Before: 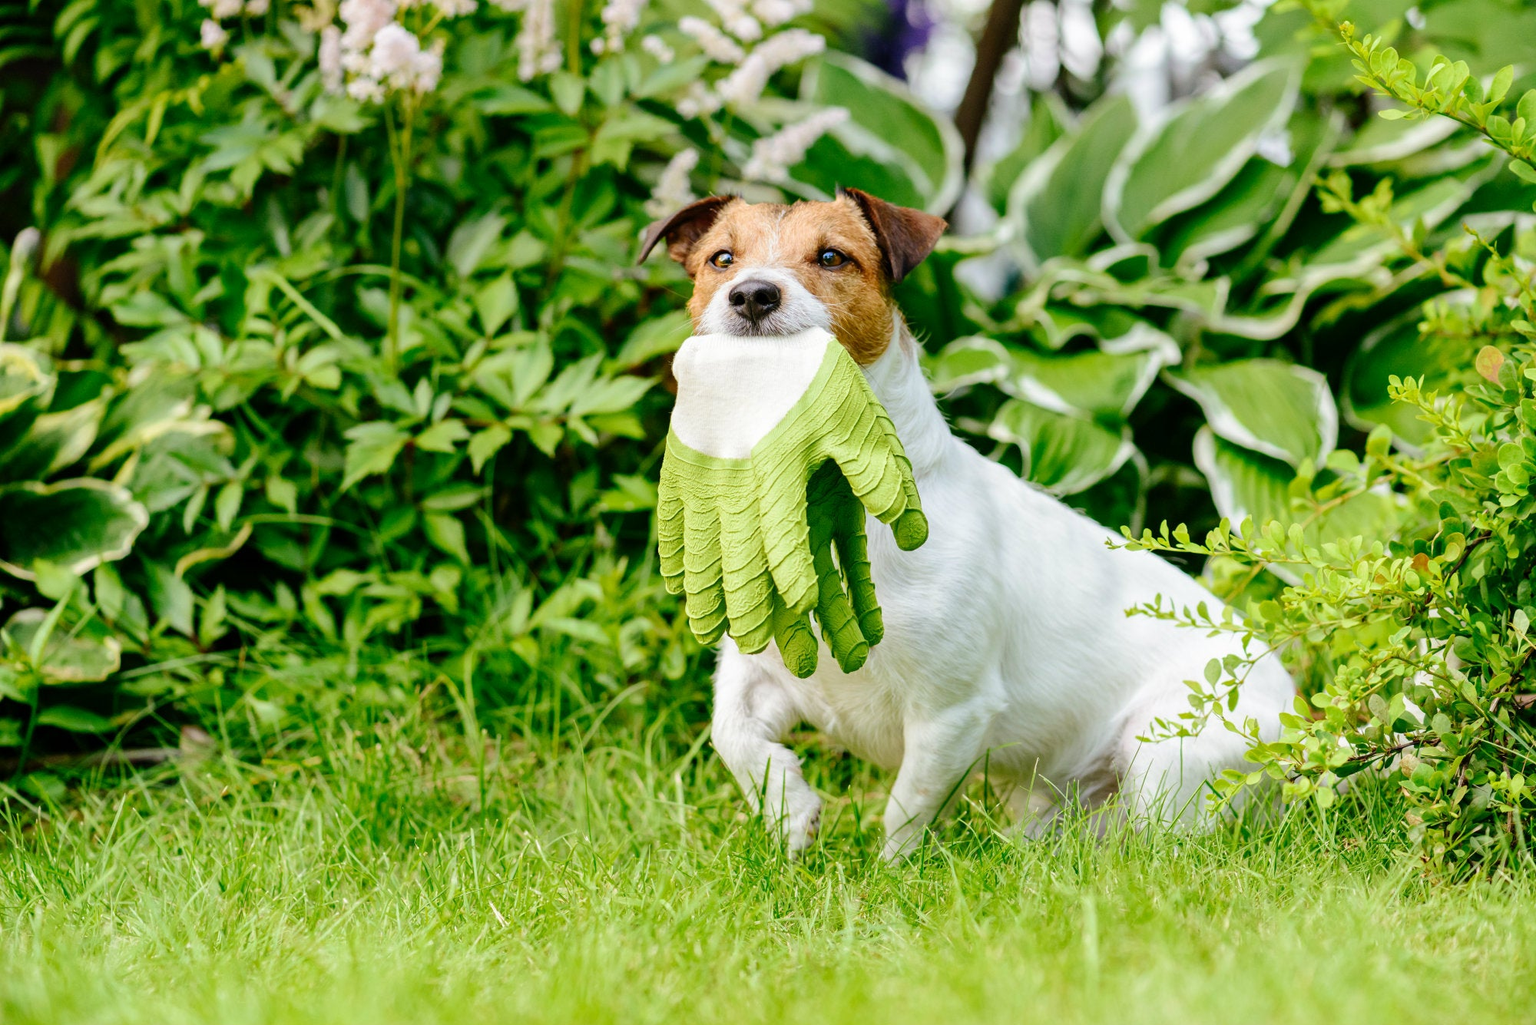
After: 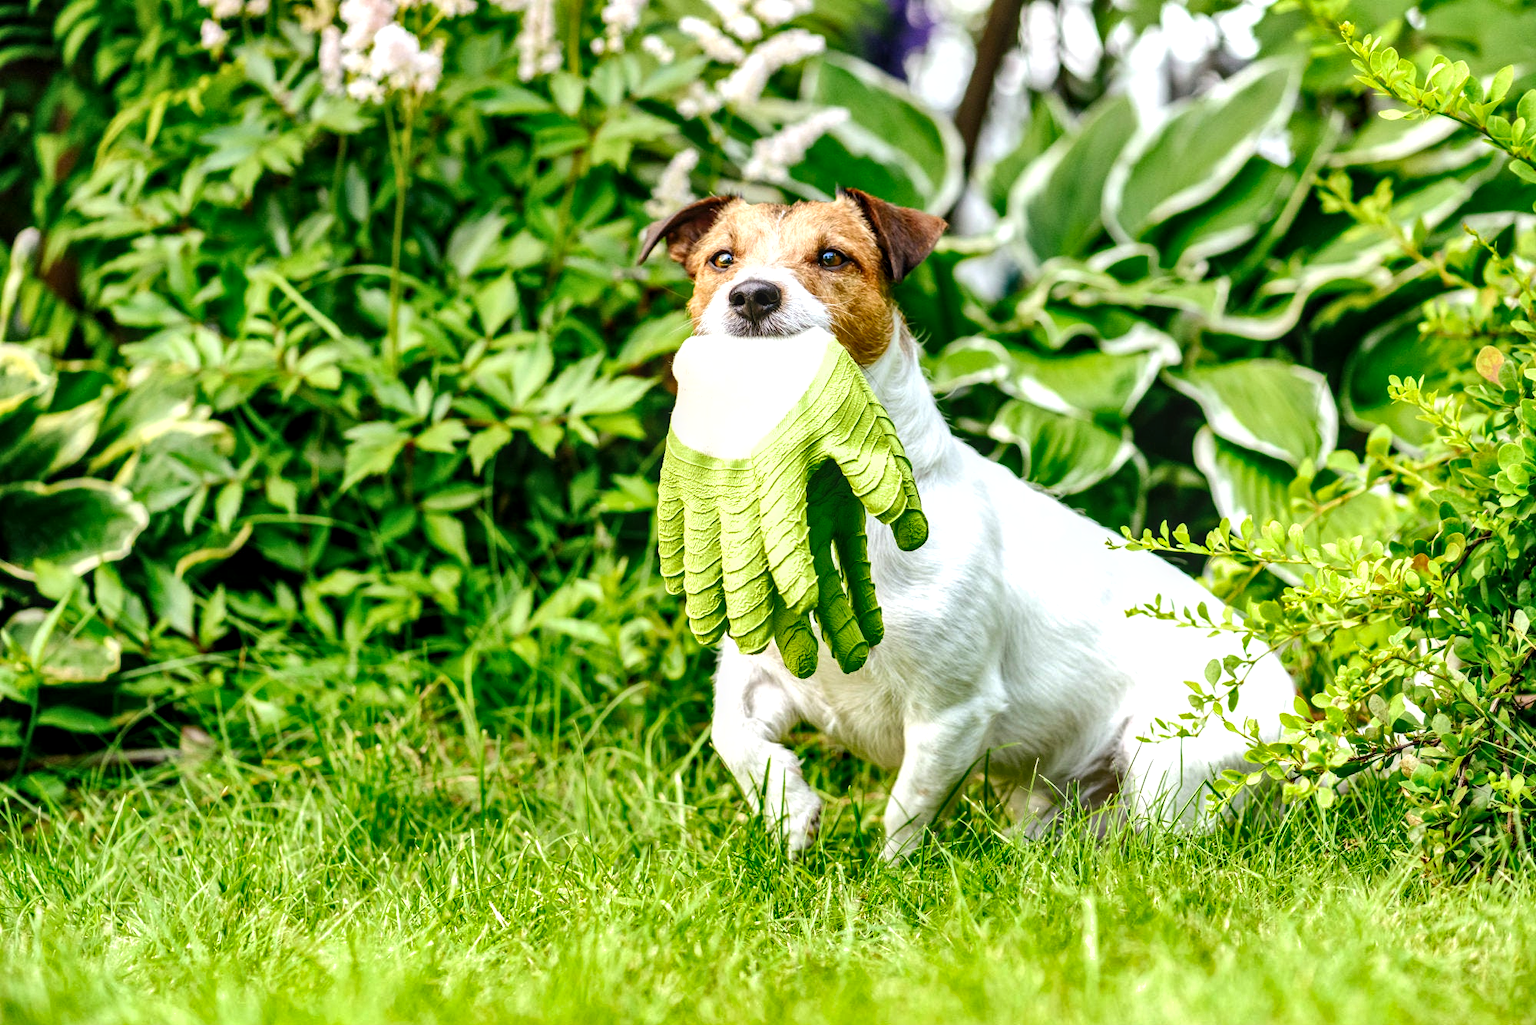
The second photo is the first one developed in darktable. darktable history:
shadows and highlights: shadows 40, highlights -54, highlights color adjustment 46%, low approximation 0.01, soften with gaussian
exposure: exposure 0.496 EV, compensate highlight preservation false
local contrast: detail 130%
